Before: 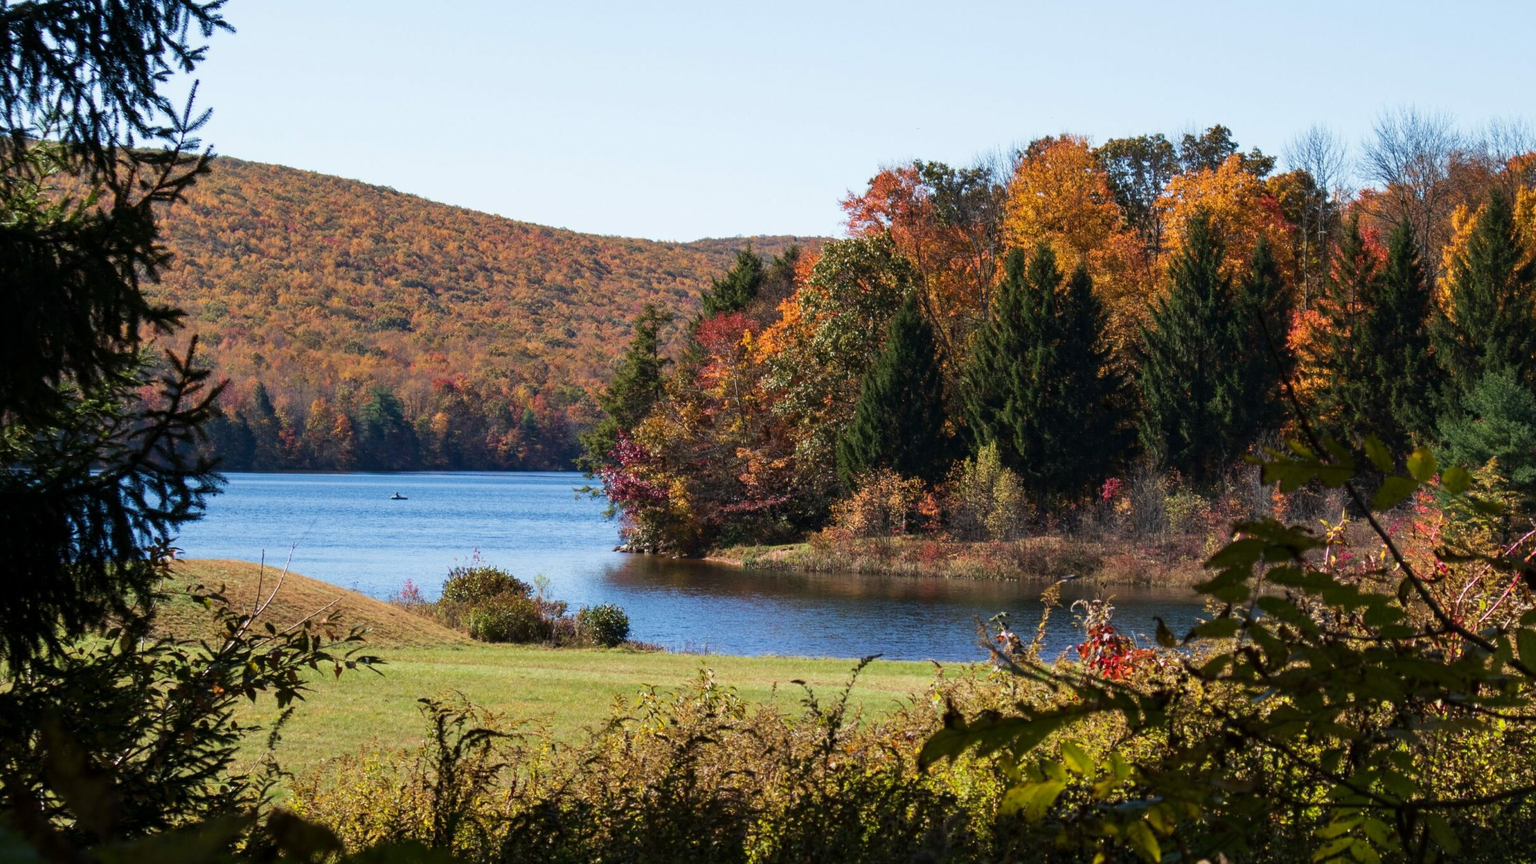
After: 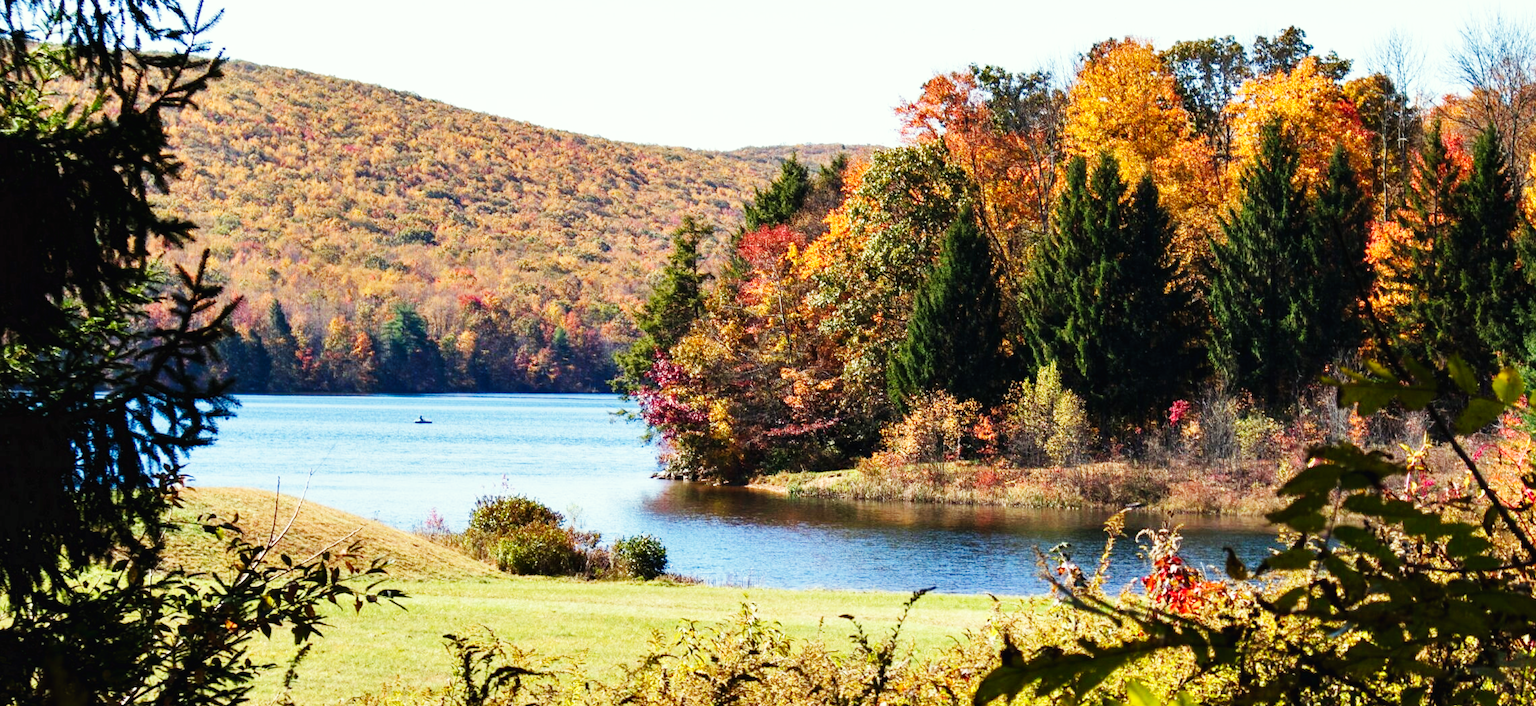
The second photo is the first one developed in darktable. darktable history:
crop and rotate: angle 0.03°, top 11.643%, right 5.651%, bottom 11.189%
color correction: highlights a* -2.68, highlights b* 2.57
shadows and highlights: shadows 20.91, highlights -35.45, soften with gaussian
base curve: curves: ch0 [(0, 0.003) (0.001, 0.002) (0.006, 0.004) (0.02, 0.022) (0.048, 0.086) (0.094, 0.234) (0.162, 0.431) (0.258, 0.629) (0.385, 0.8) (0.548, 0.918) (0.751, 0.988) (1, 1)], preserve colors none
